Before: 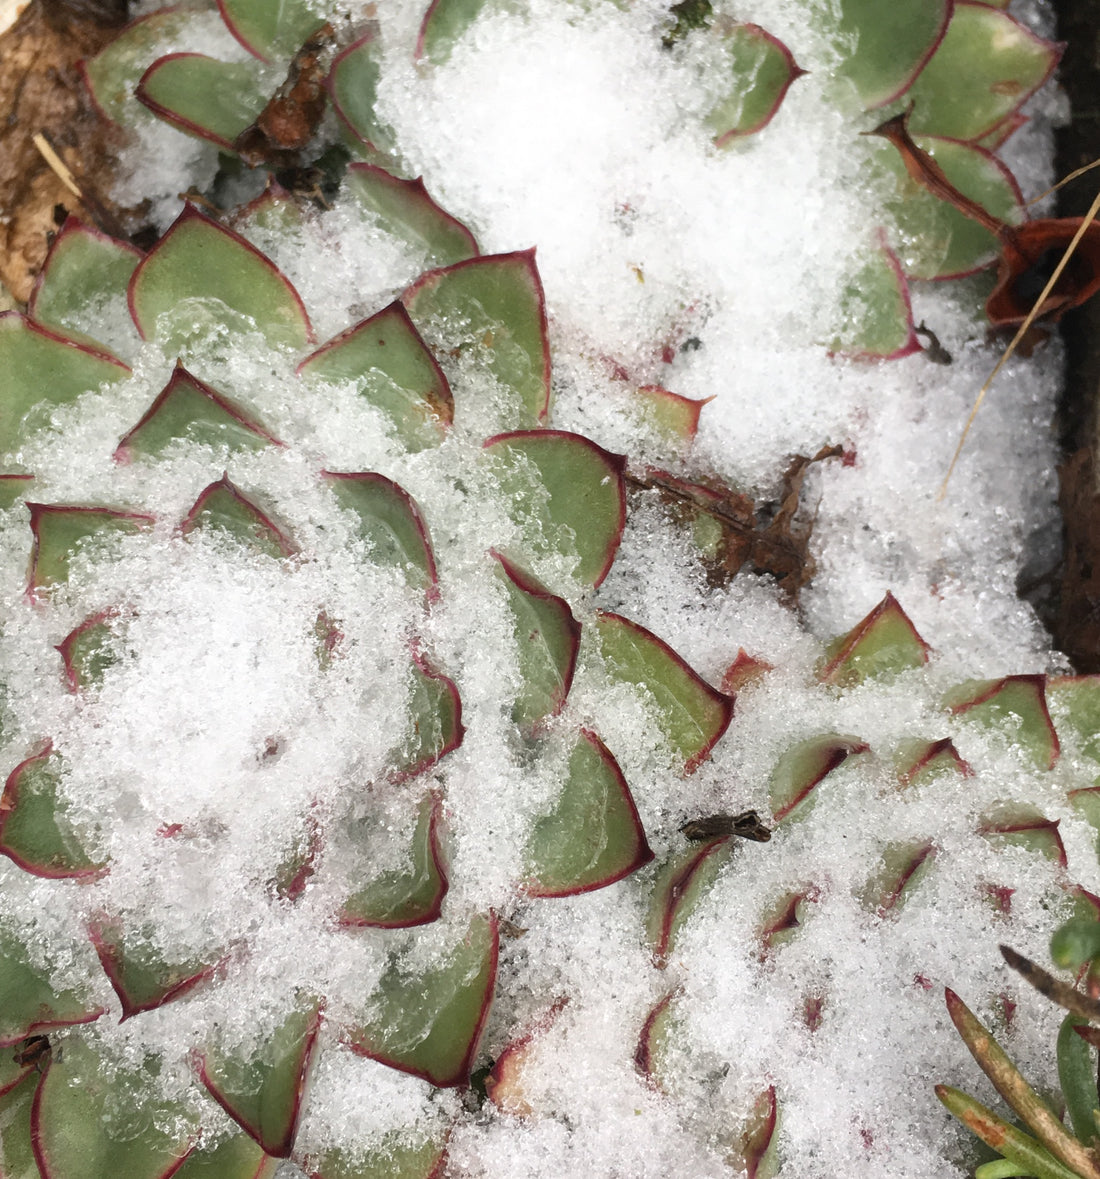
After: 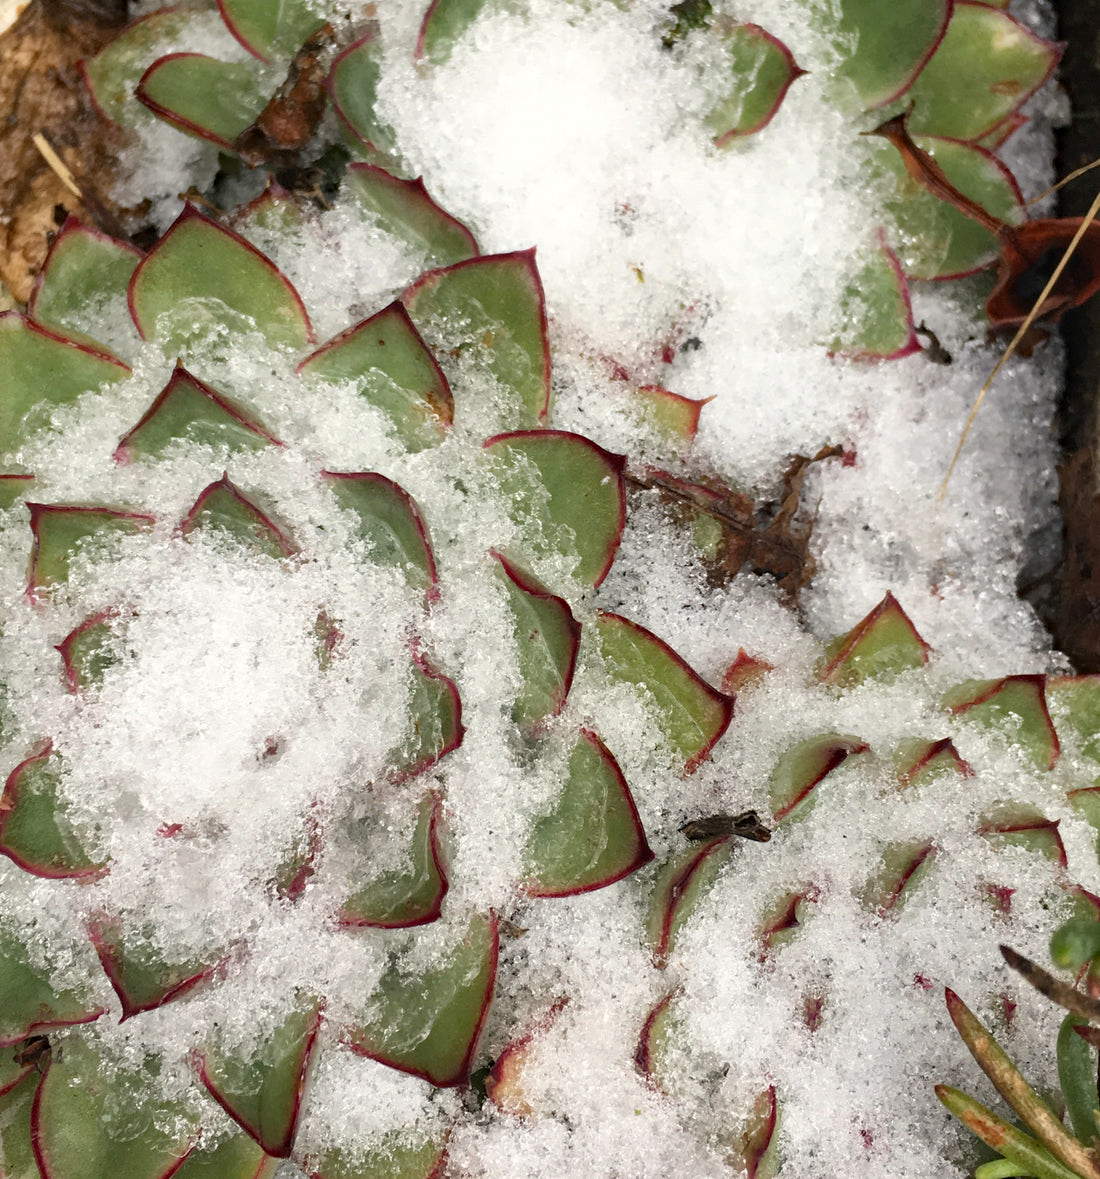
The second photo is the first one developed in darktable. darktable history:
haze removal: strength 0.295, distance 0.255, adaptive false
color correction: highlights b* 2.96
